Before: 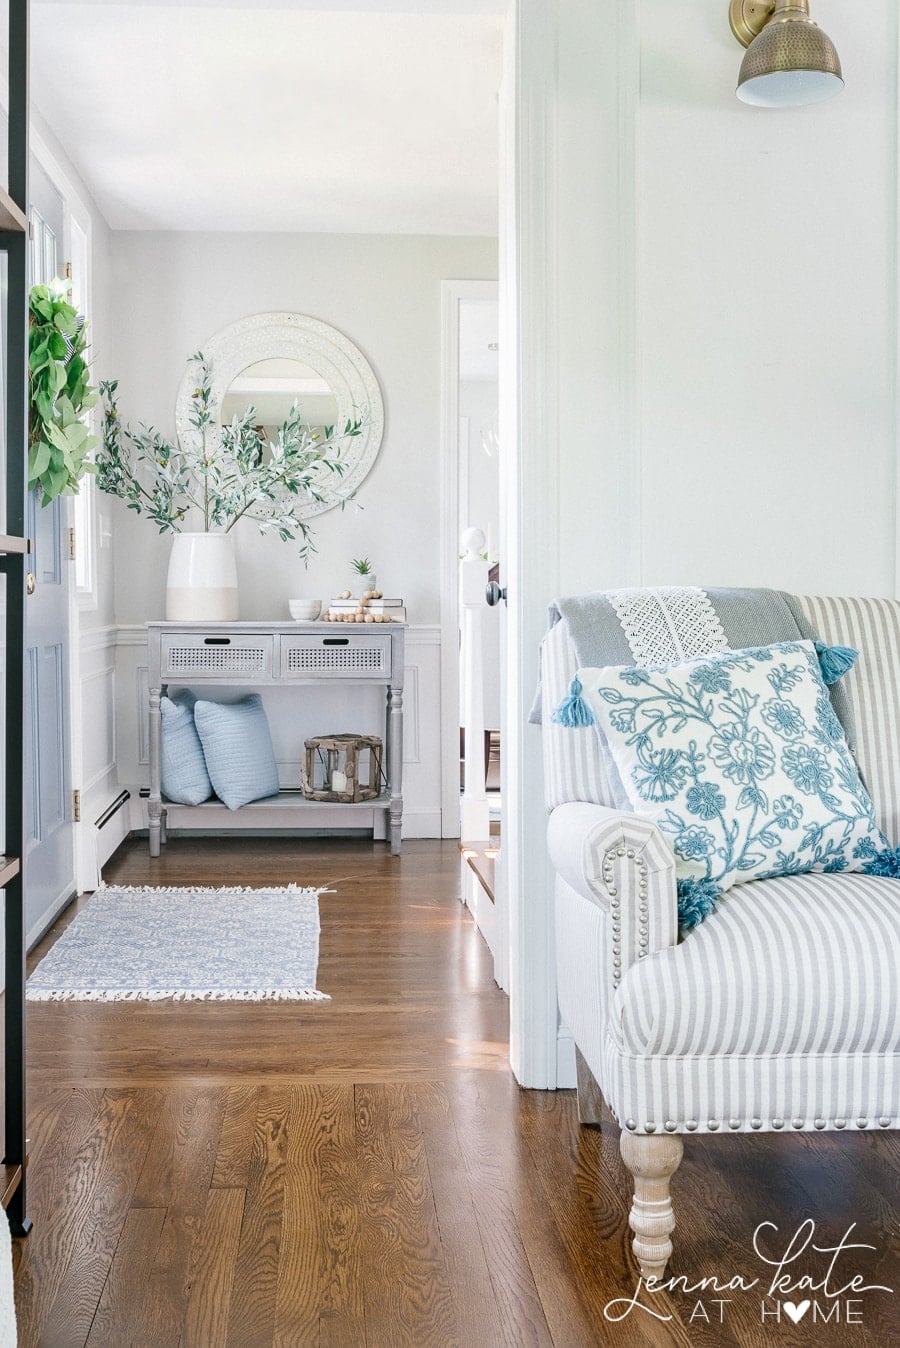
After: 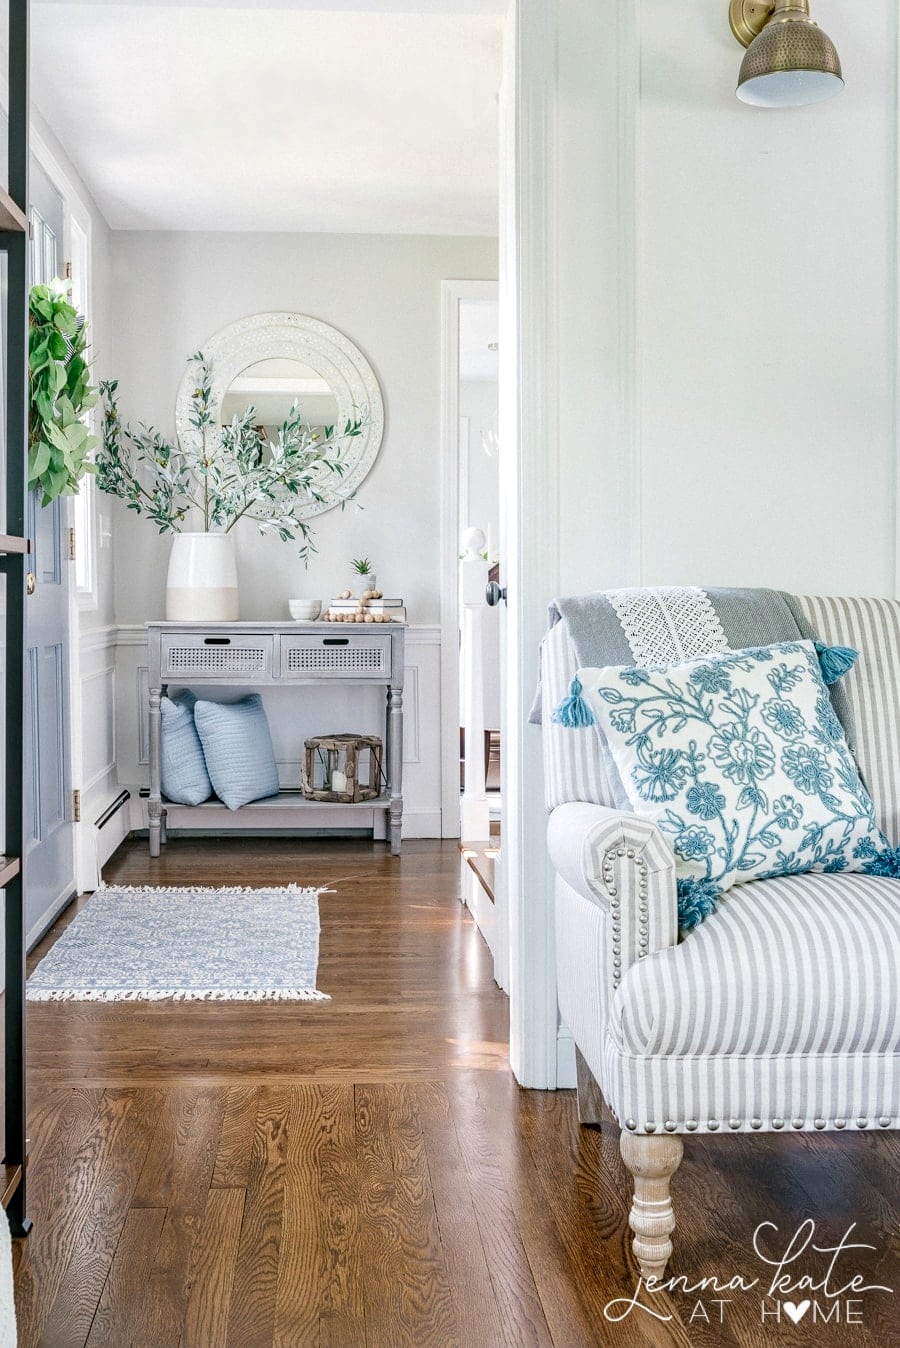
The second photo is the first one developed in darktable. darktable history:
local contrast: on, module defaults
rotate and perspective: crop left 0, crop top 0
haze removal: compatibility mode true, adaptive false
